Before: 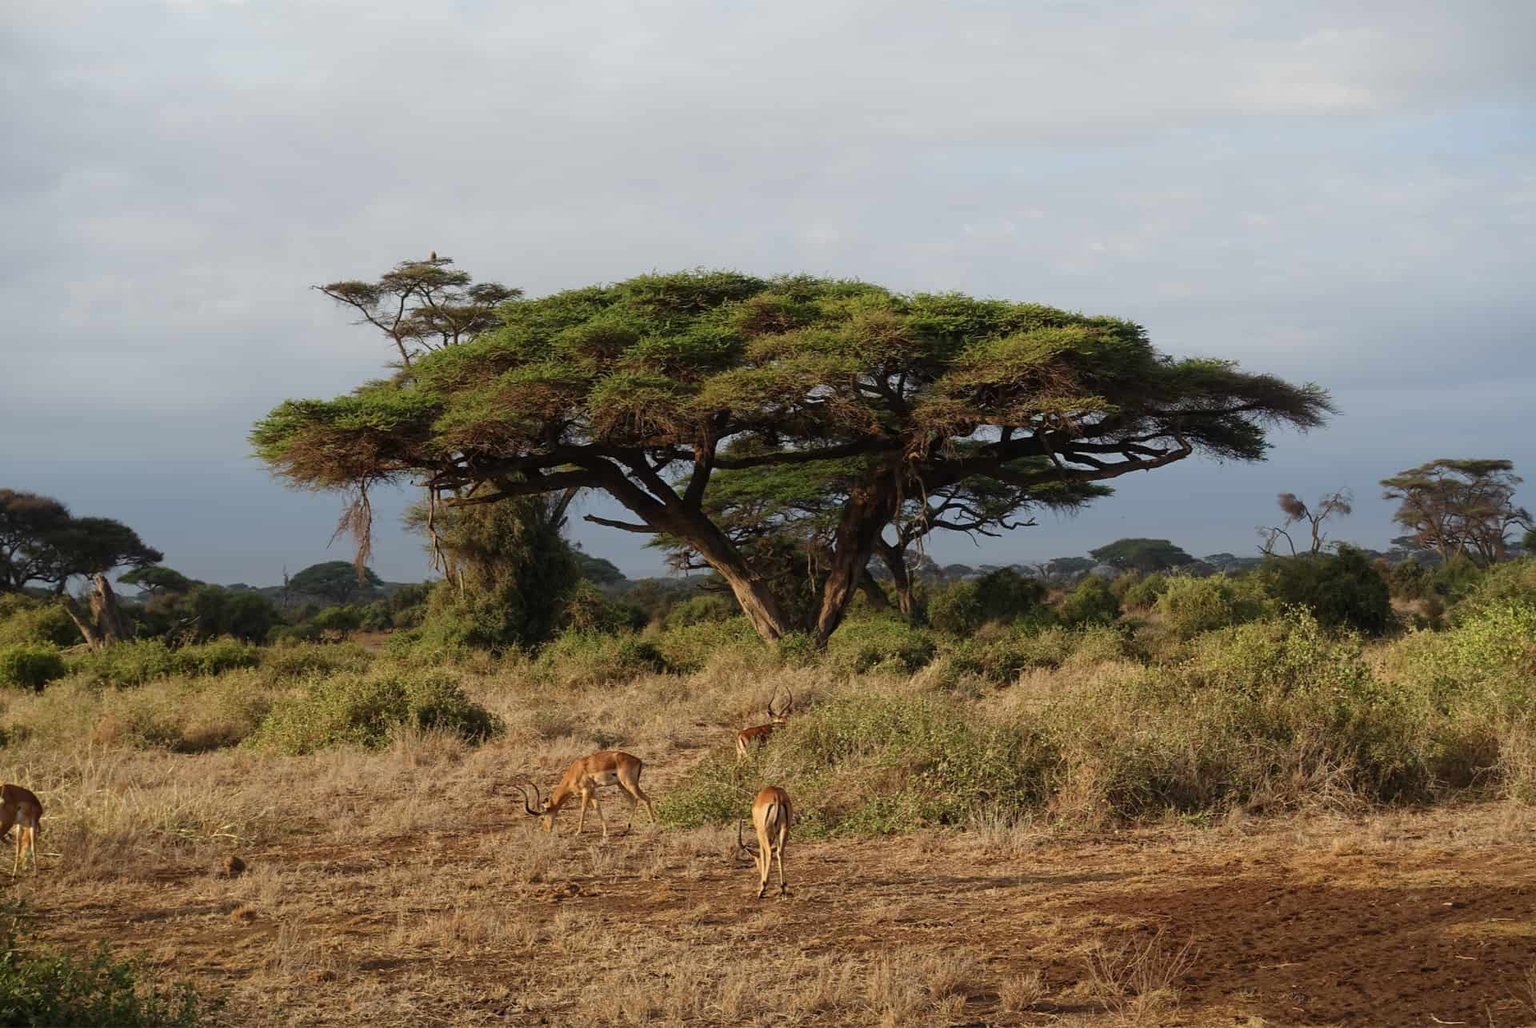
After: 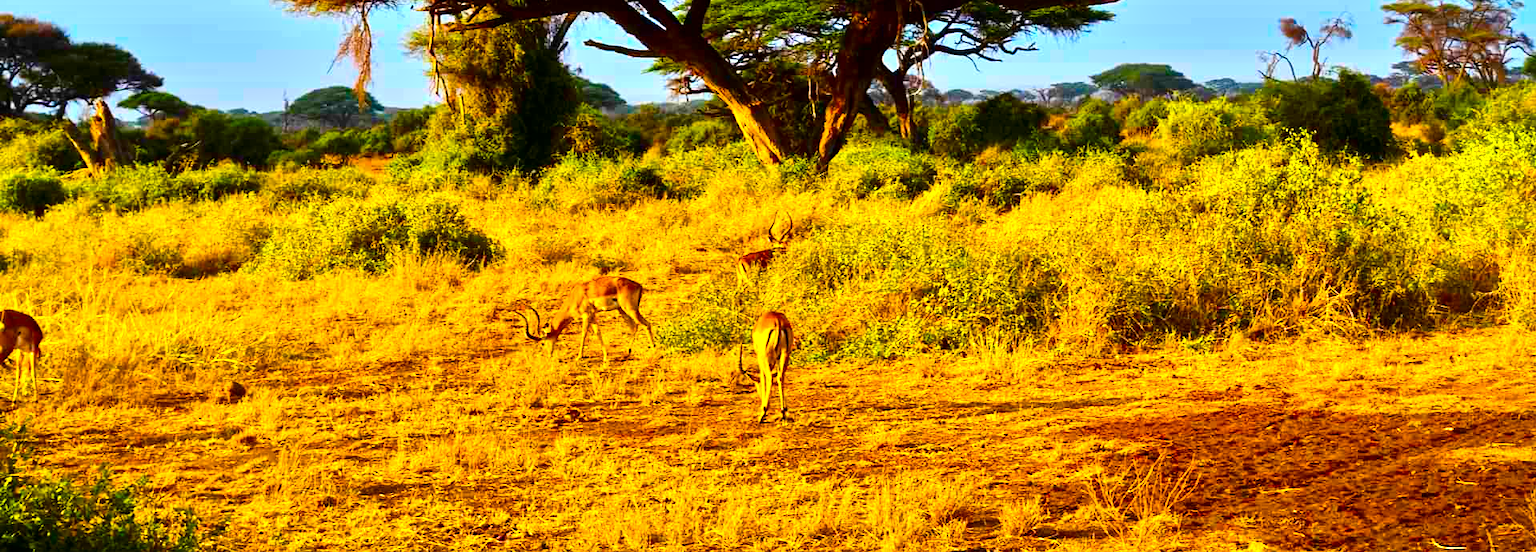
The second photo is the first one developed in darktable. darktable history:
color balance rgb: linear chroma grading › global chroma 42%, perceptual saturation grading › global saturation 42%, perceptual brilliance grading › global brilliance 25%, global vibrance 33%
contrast brightness saturation: contrast 0.22, brightness -0.19, saturation 0.24
crop and rotate: top 46.237%
tone equalizer: -7 EV 0.15 EV, -6 EV 0.6 EV, -5 EV 1.15 EV, -4 EV 1.33 EV, -3 EV 1.15 EV, -2 EV 0.6 EV, -1 EV 0.15 EV, mask exposure compensation -0.5 EV
